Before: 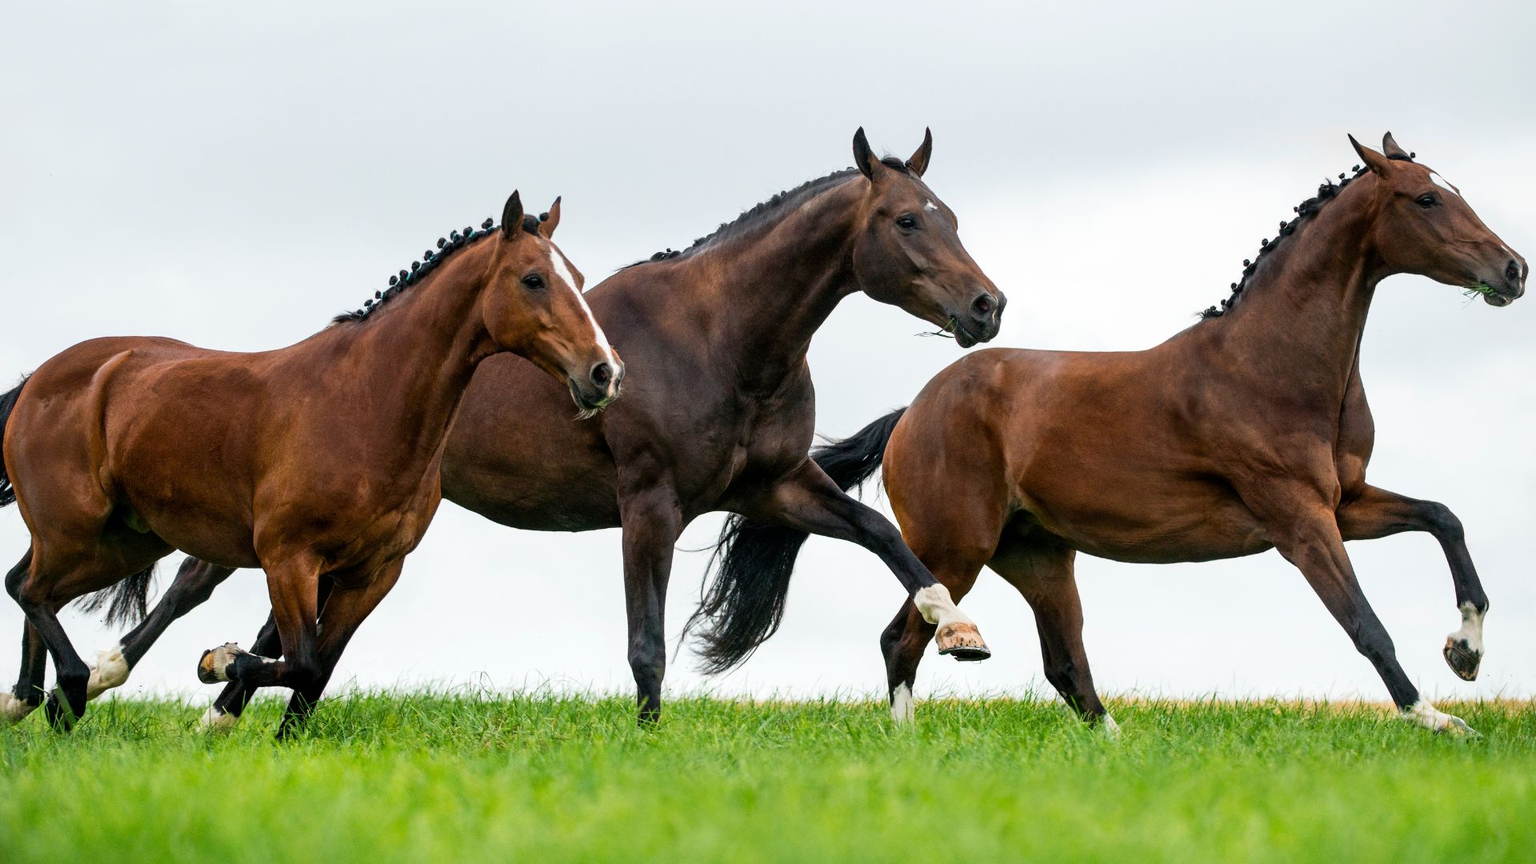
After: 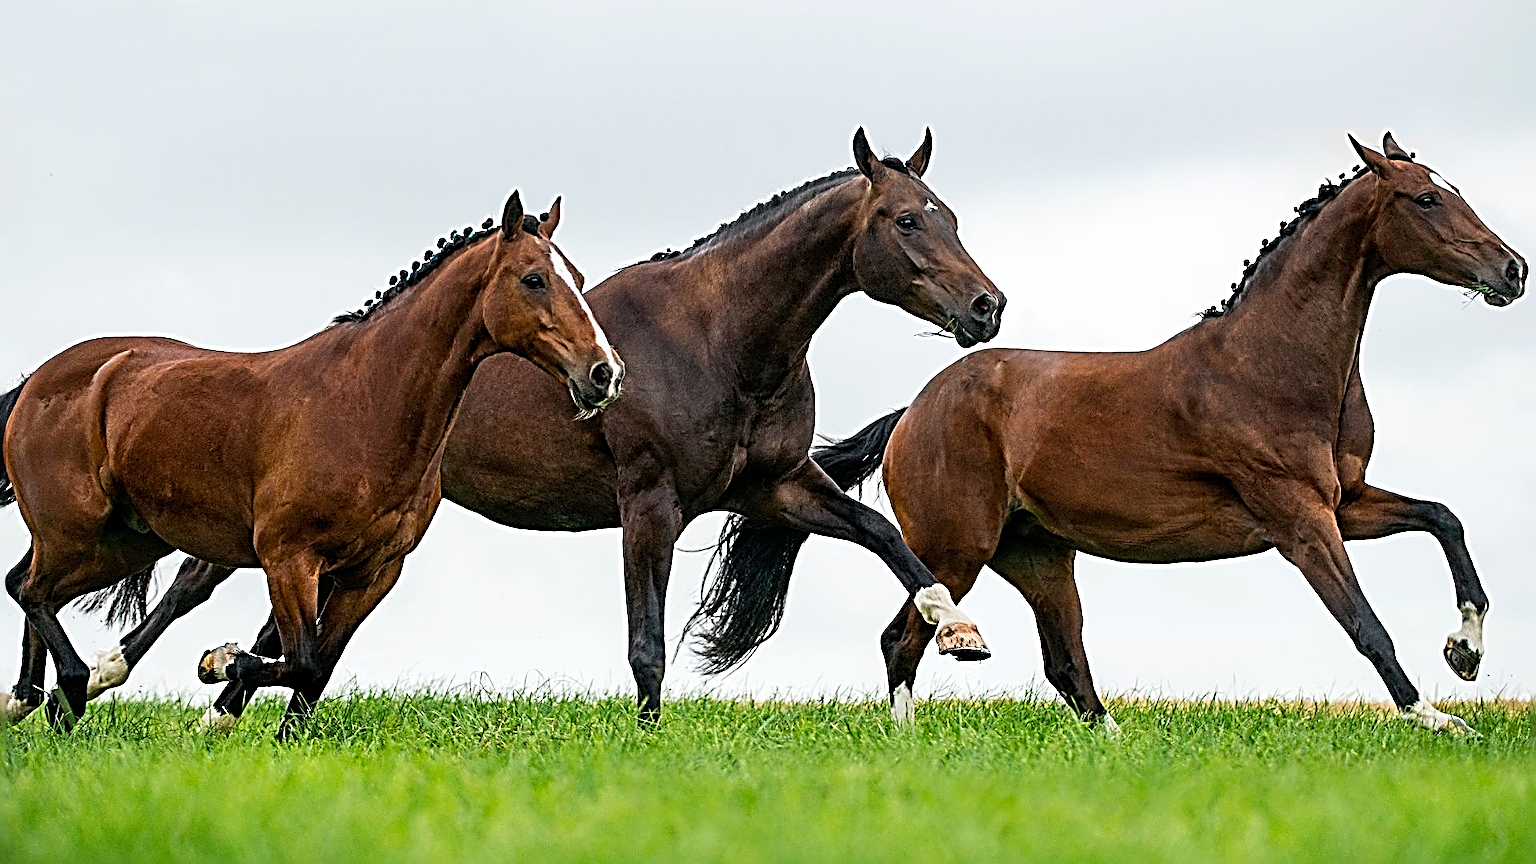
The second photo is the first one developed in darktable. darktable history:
sharpen: radius 3.178, amount 1.73
